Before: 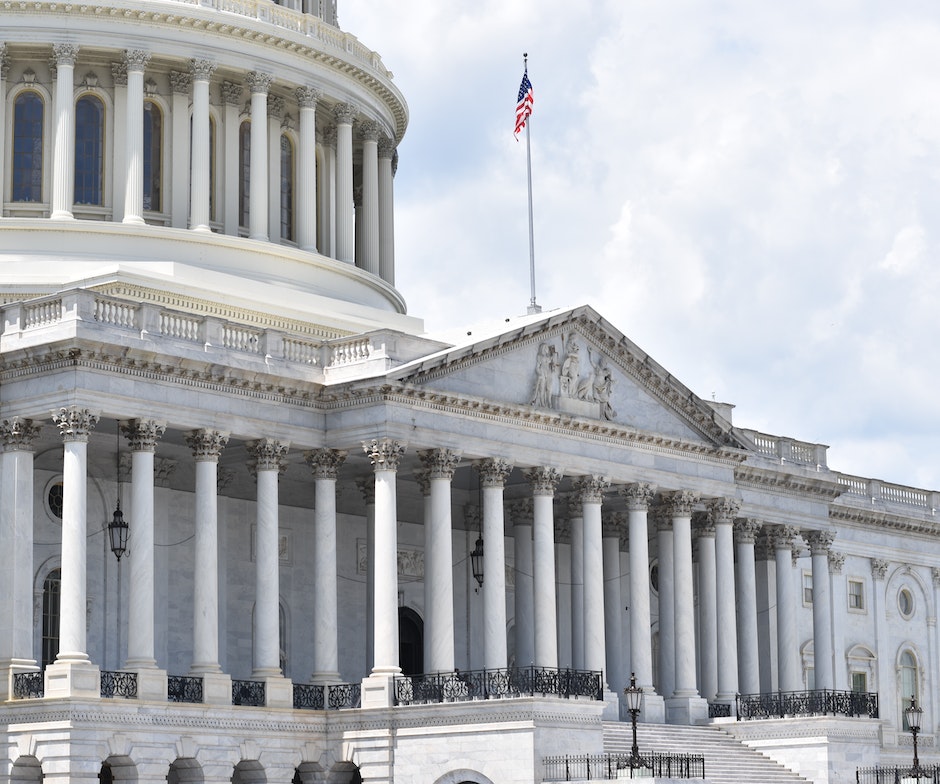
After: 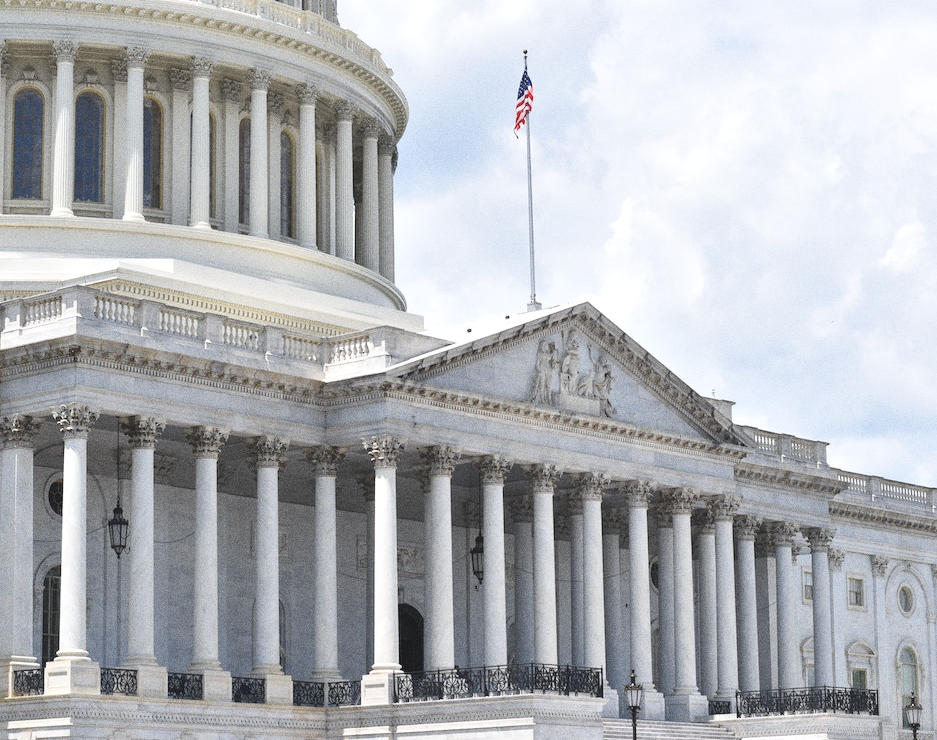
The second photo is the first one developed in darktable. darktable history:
grain: coarseness 8.68 ISO, strength 31.94%
crop: top 0.448%, right 0.264%, bottom 5.045%
exposure: black level correction -0.008, exposure 0.067 EV, compensate highlight preservation false
